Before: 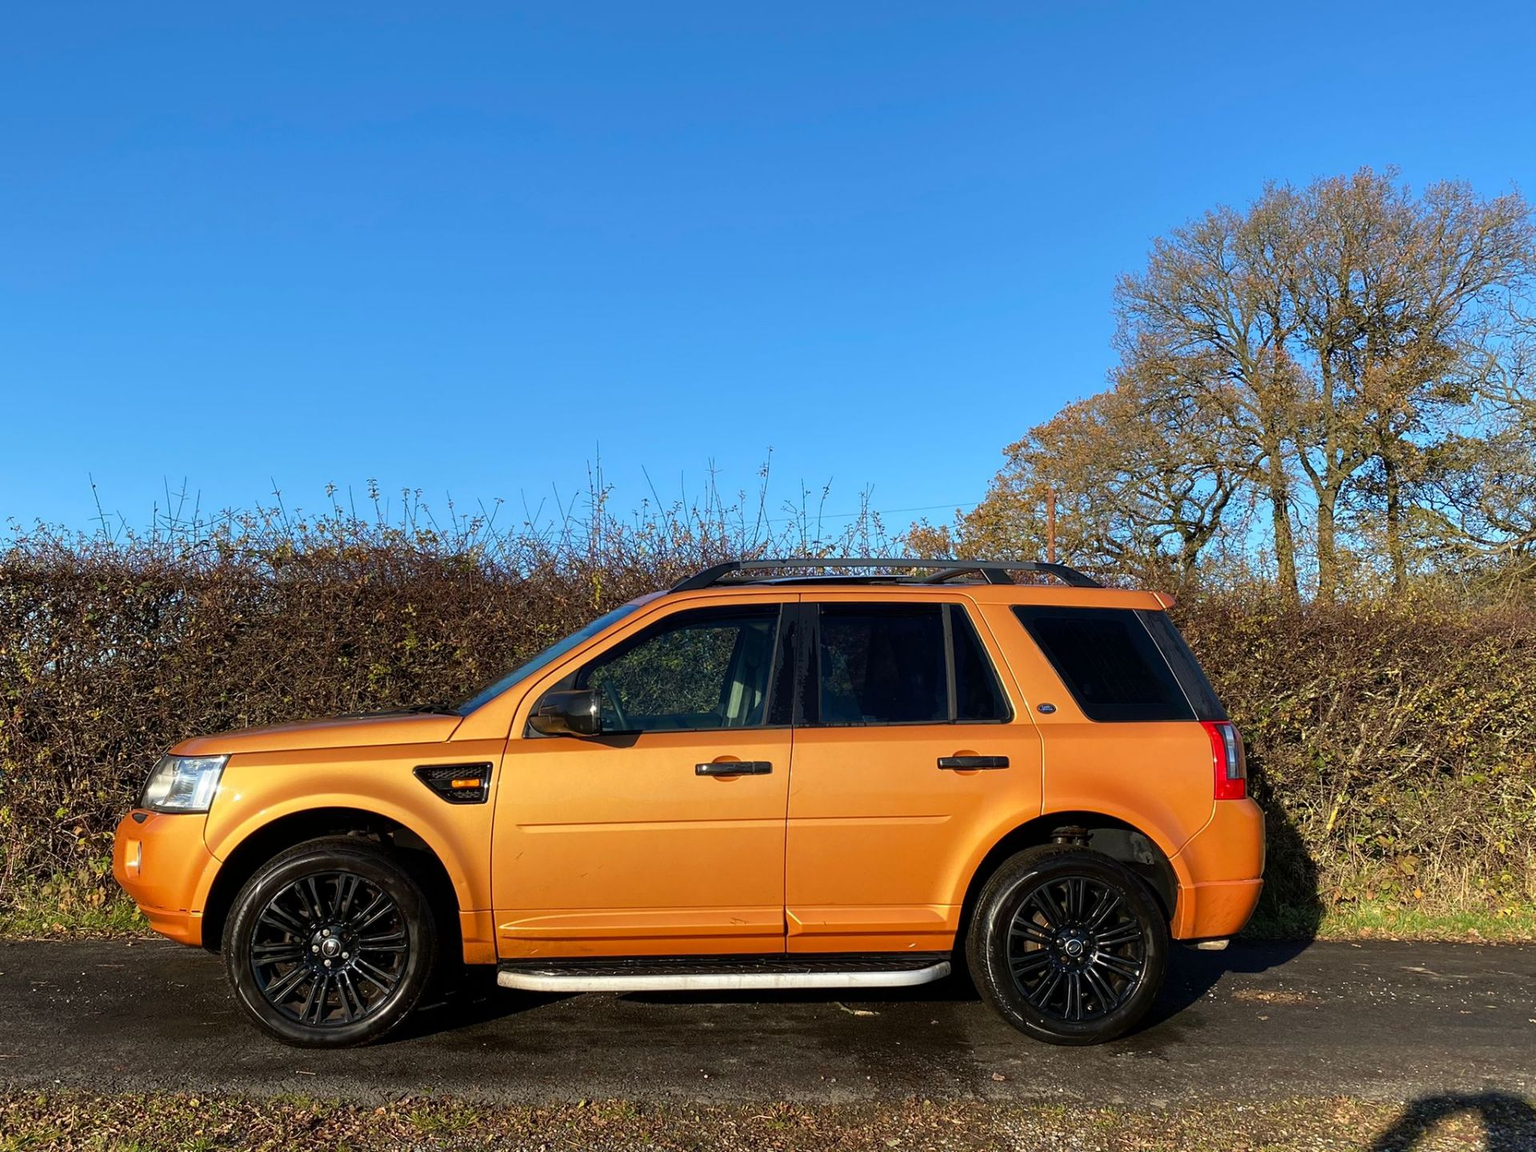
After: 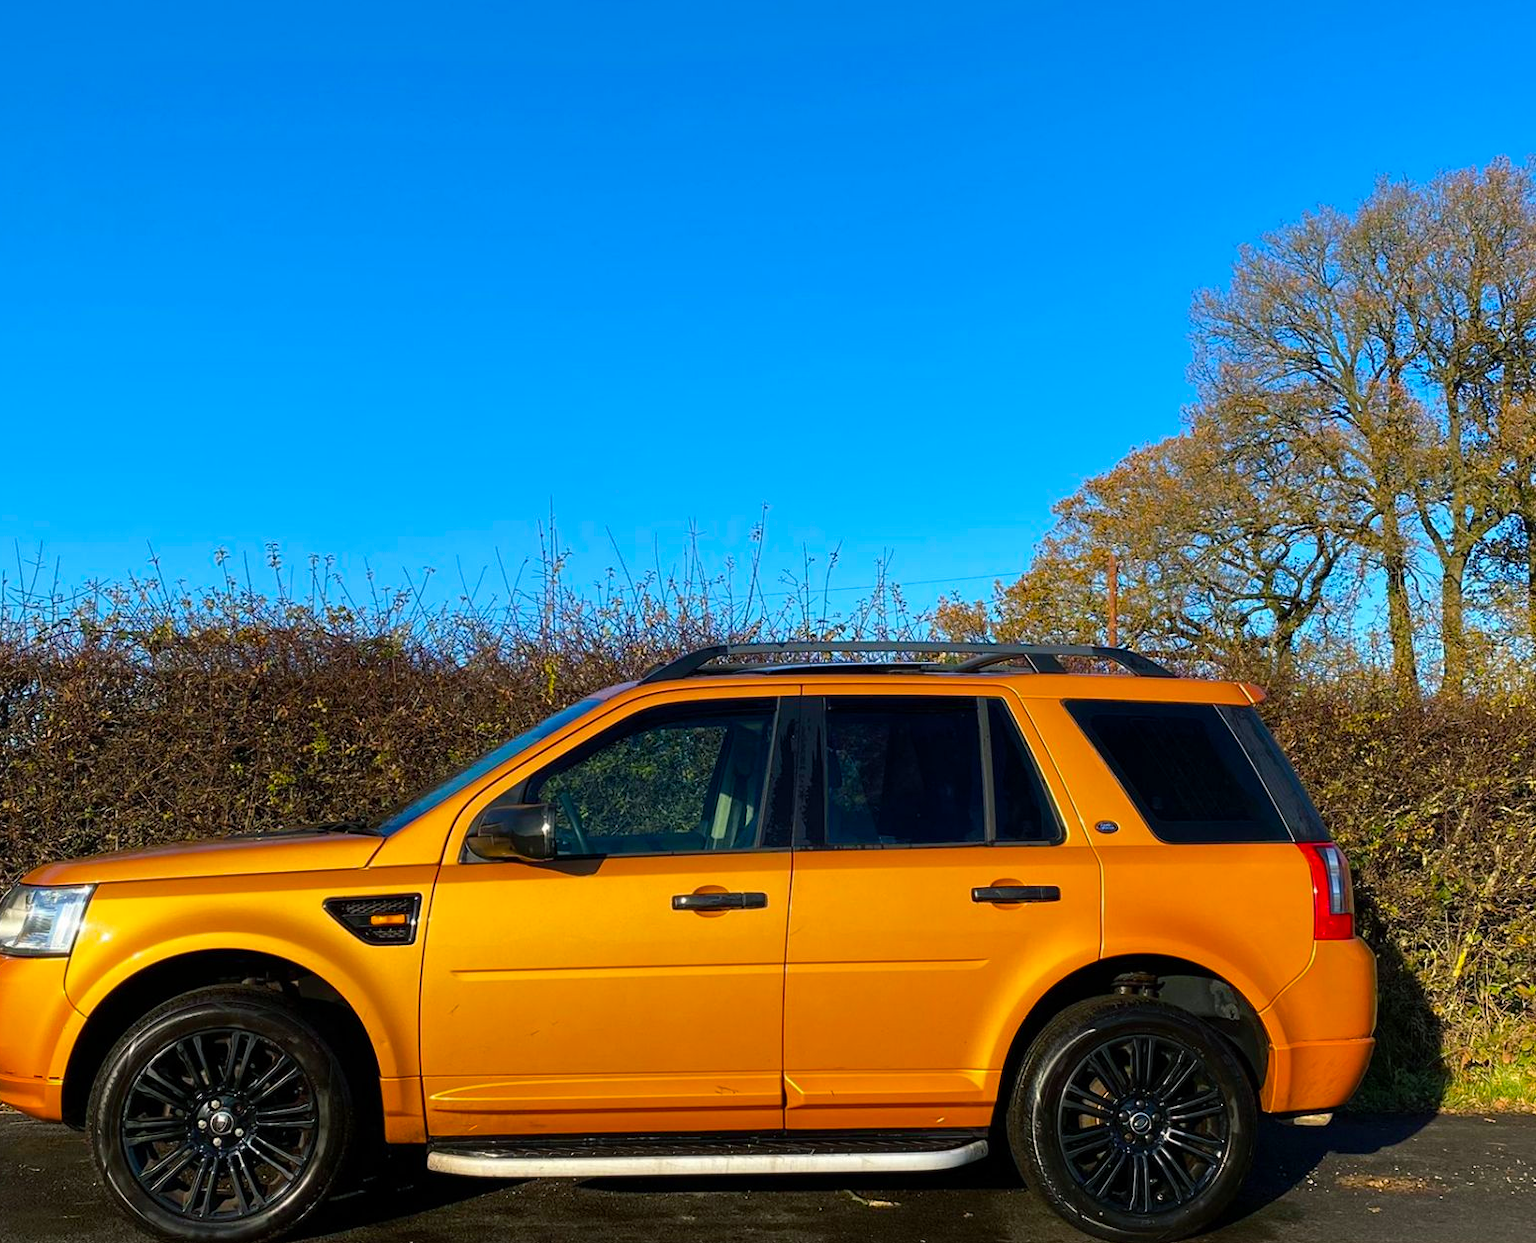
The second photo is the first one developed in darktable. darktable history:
color balance rgb: shadows lift › chroma 2.058%, shadows lift › hue 216.07°, perceptual saturation grading › global saturation 25.048%, global vibrance 20%
crop: left 9.921%, top 3.484%, right 9.198%, bottom 9.251%
